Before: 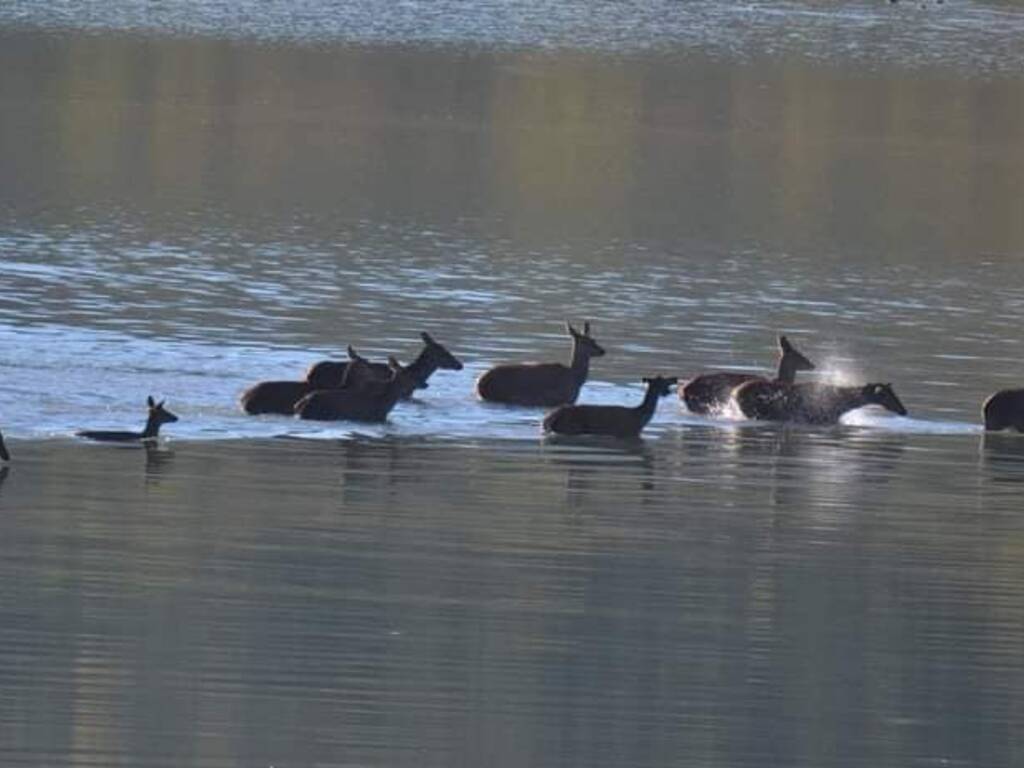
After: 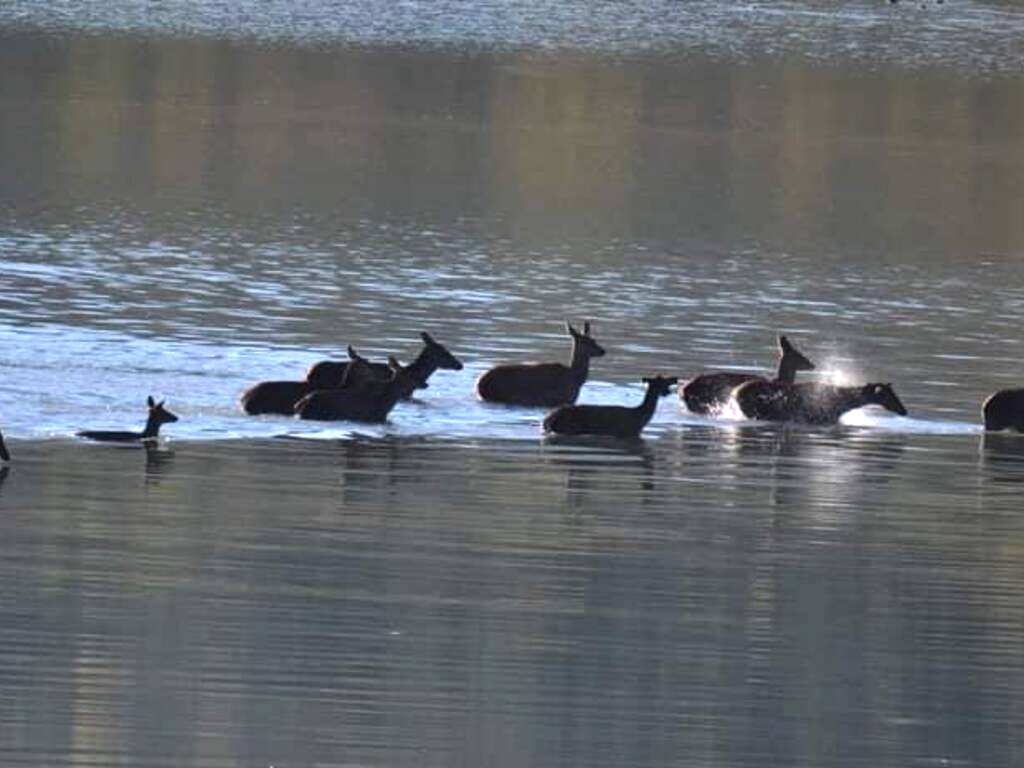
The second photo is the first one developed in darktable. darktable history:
graduated density: on, module defaults
exposure: black level correction 0.001, exposure 0.191 EV, compensate highlight preservation false
tone equalizer: -8 EV -0.75 EV, -7 EV -0.7 EV, -6 EV -0.6 EV, -5 EV -0.4 EV, -3 EV 0.4 EV, -2 EV 0.6 EV, -1 EV 0.7 EV, +0 EV 0.75 EV, edges refinement/feathering 500, mask exposure compensation -1.57 EV, preserve details no
